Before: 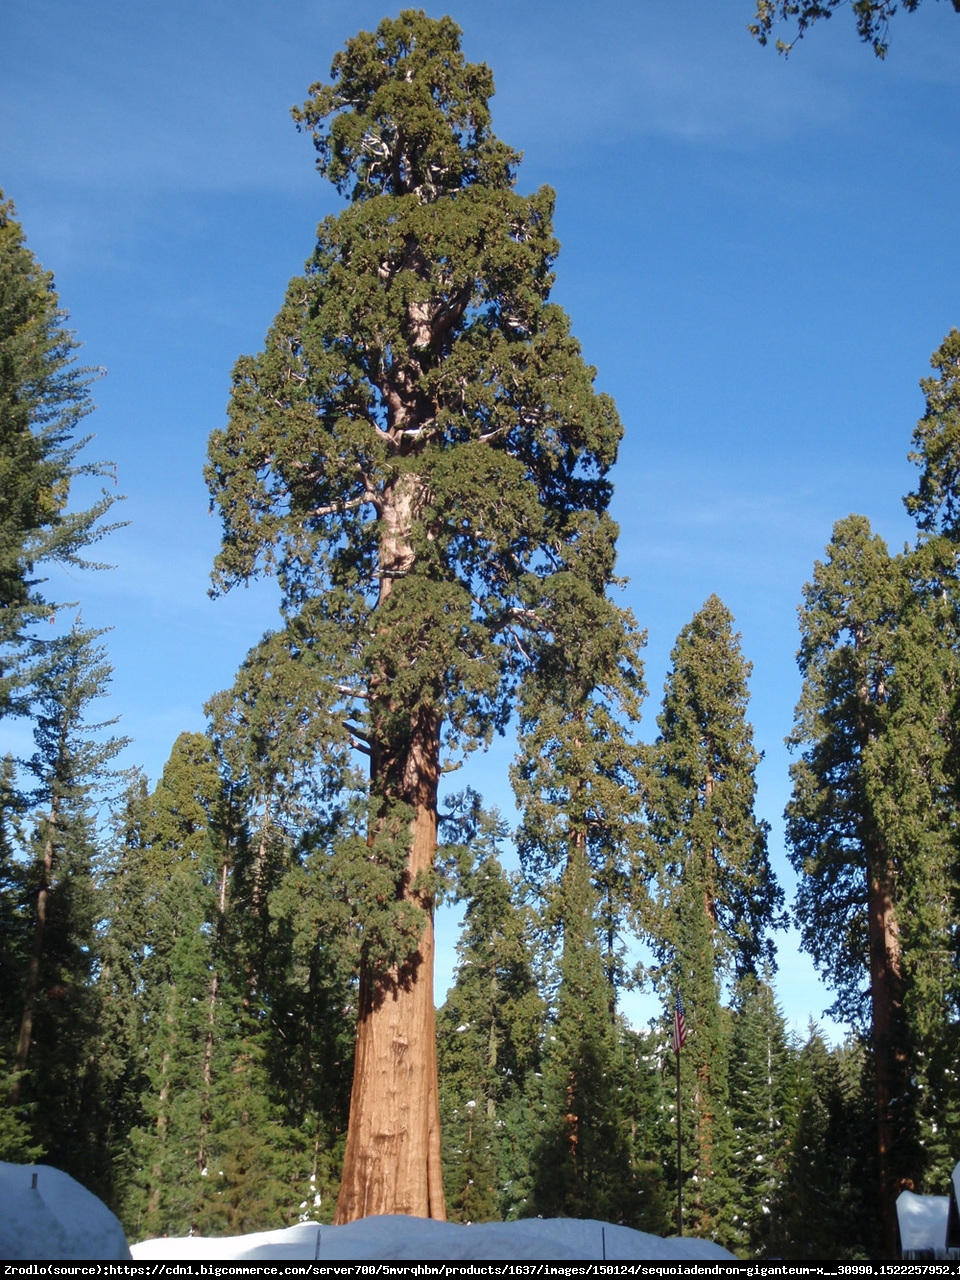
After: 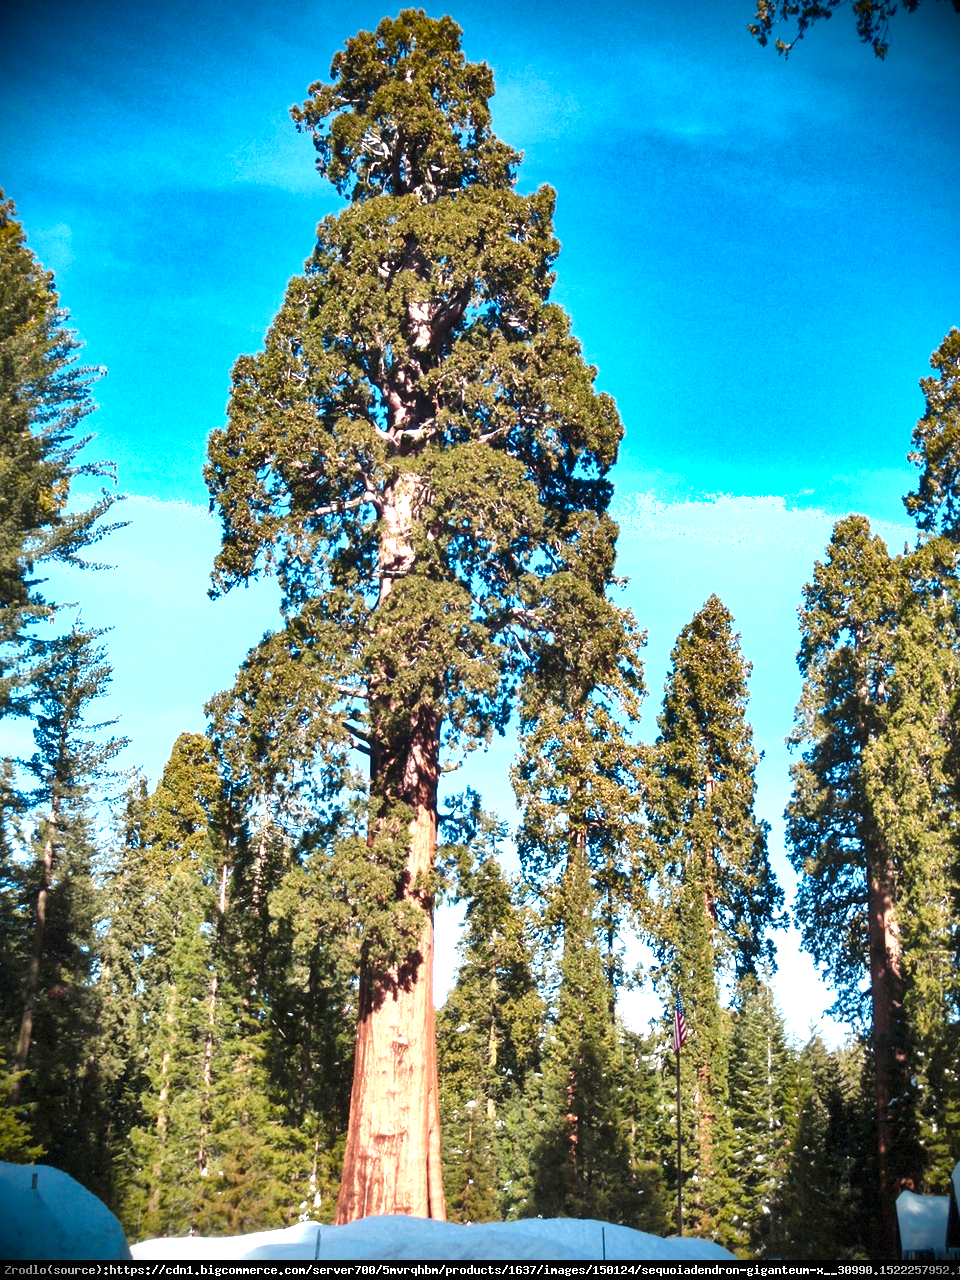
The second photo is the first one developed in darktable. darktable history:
exposure: black level correction 0, exposure 1.275 EV, compensate highlight preservation false
color correction: highlights b* 0.052, saturation 0.863
local contrast: mode bilateral grid, contrast 20, coarseness 51, detail 162%, midtone range 0.2
shadows and highlights: radius 105.7, shadows 41, highlights -72.26, low approximation 0.01, soften with gaussian
color balance rgb: perceptual saturation grading › global saturation 19.985%, hue shift -12.73°
vignetting: brightness -0.984, saturation 0.491, dithering 8-bit output
